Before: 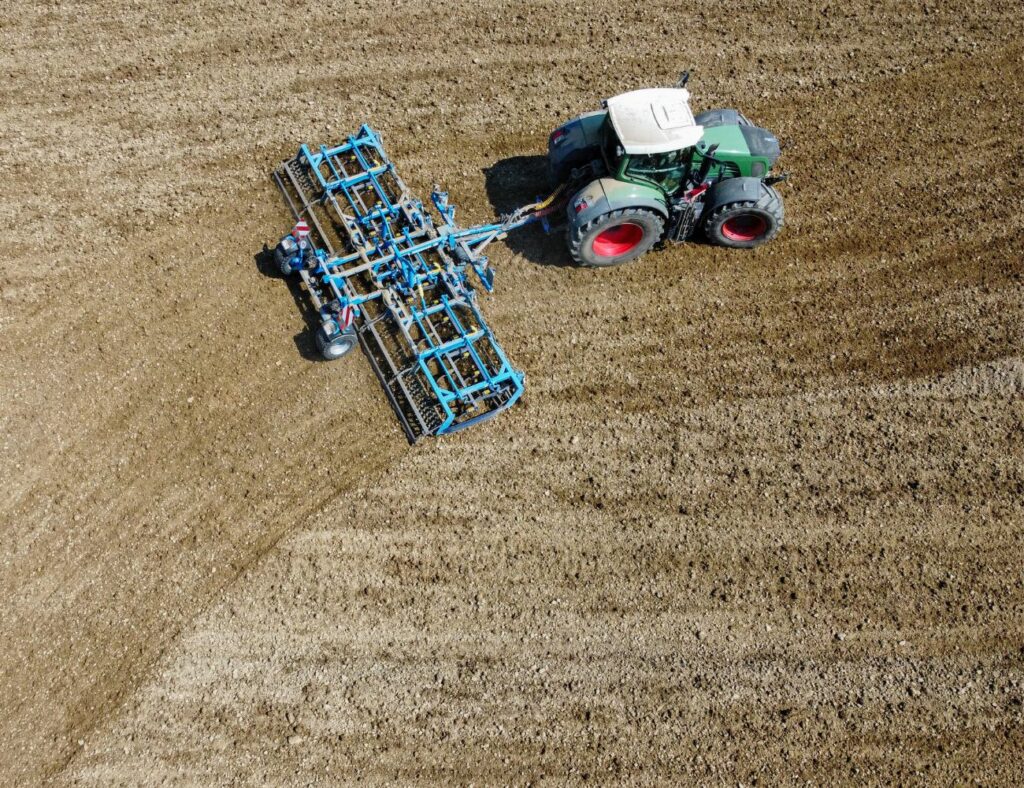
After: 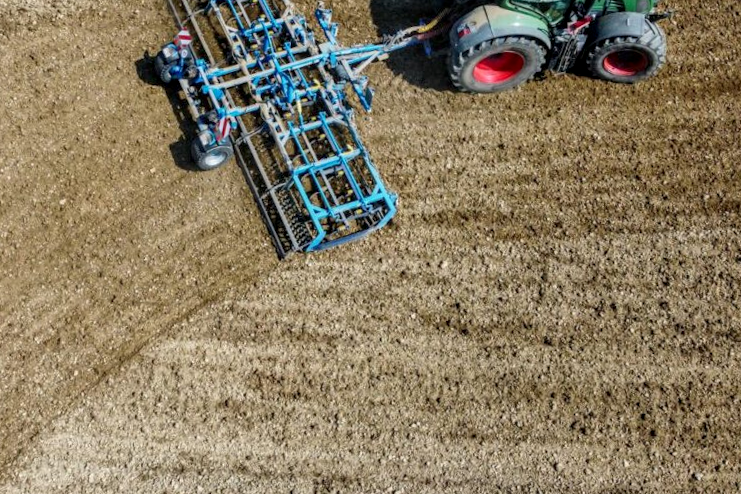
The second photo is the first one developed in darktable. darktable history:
crop and rotate: angle -3.37°, left 9.79%, top 20.73%, right 12.42%, bottom 11.82%
local contrast: on, module defaults
